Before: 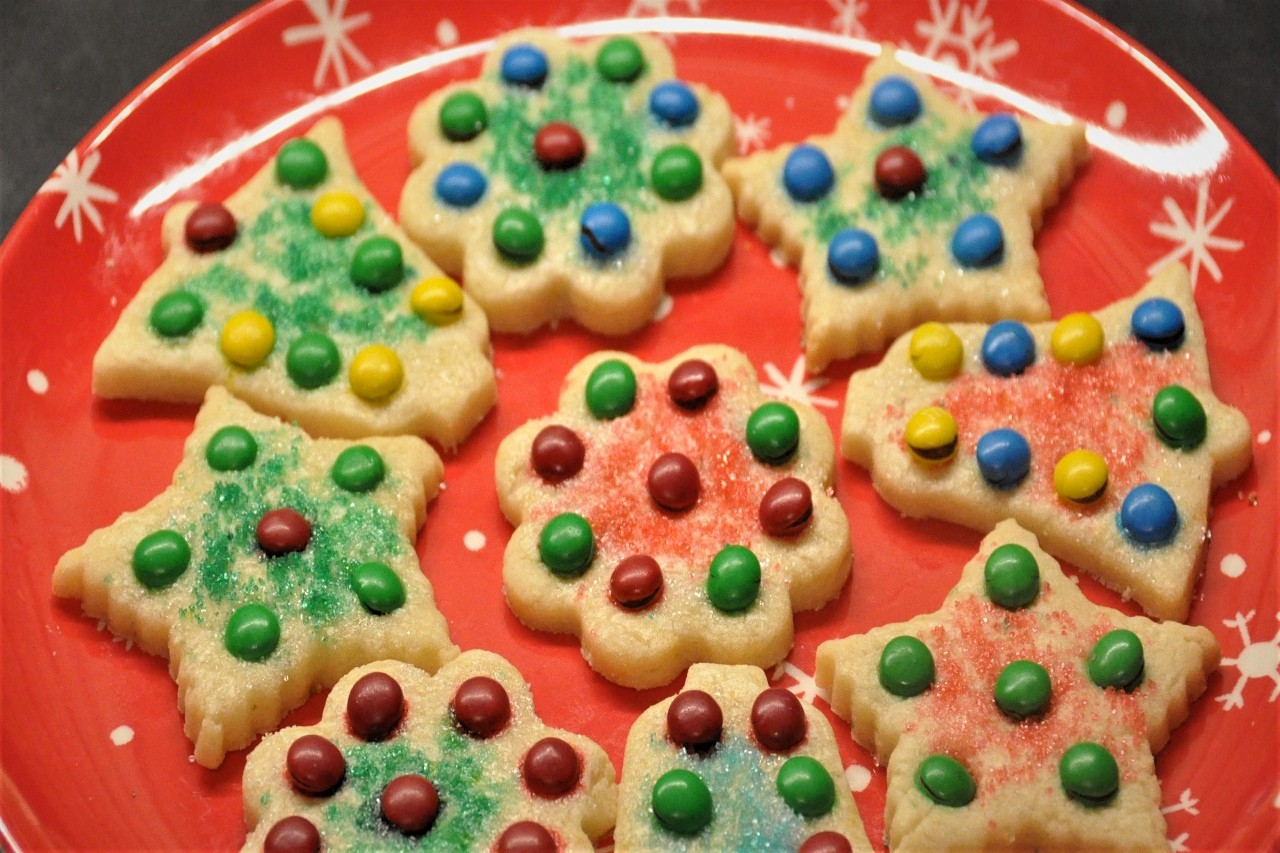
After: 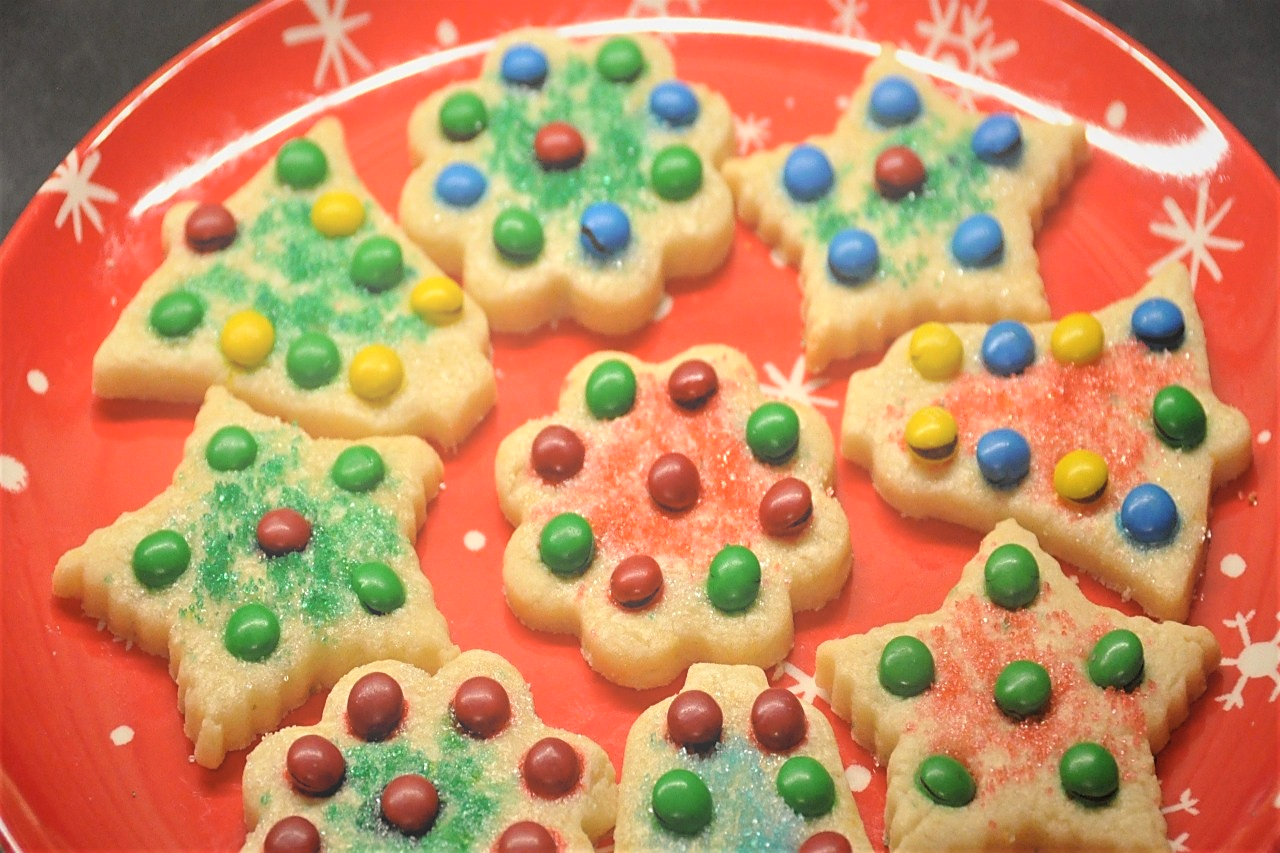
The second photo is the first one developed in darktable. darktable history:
bloom: on, module defaults
sharpen: radius 1.864, amount 0.398, threshold 1.271
